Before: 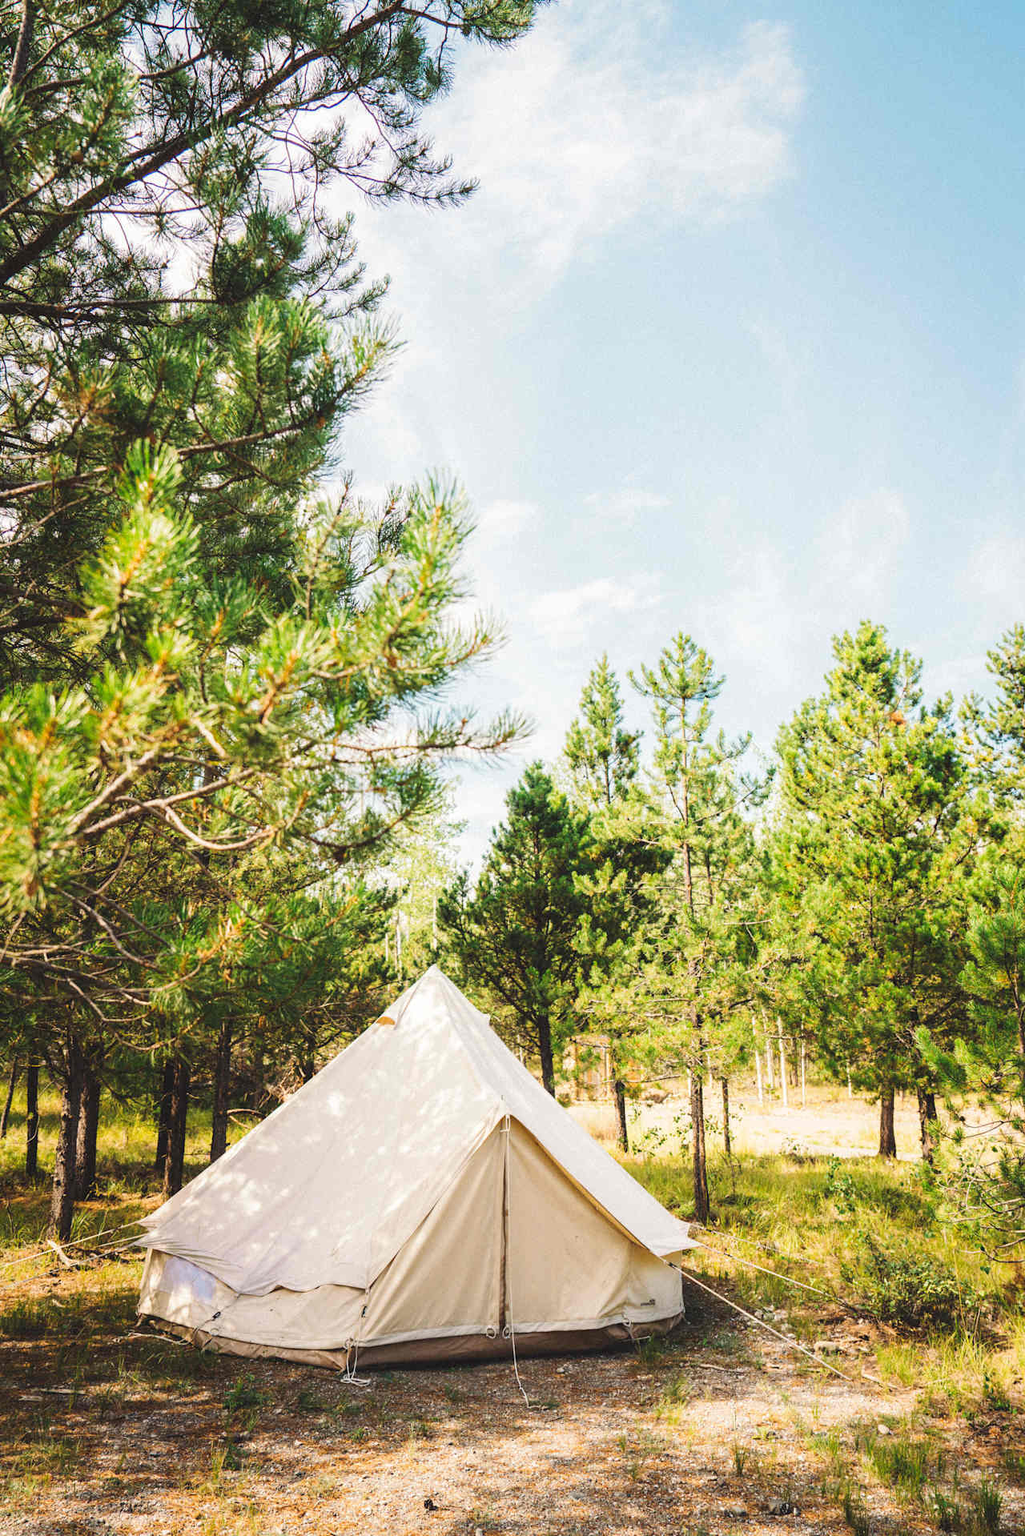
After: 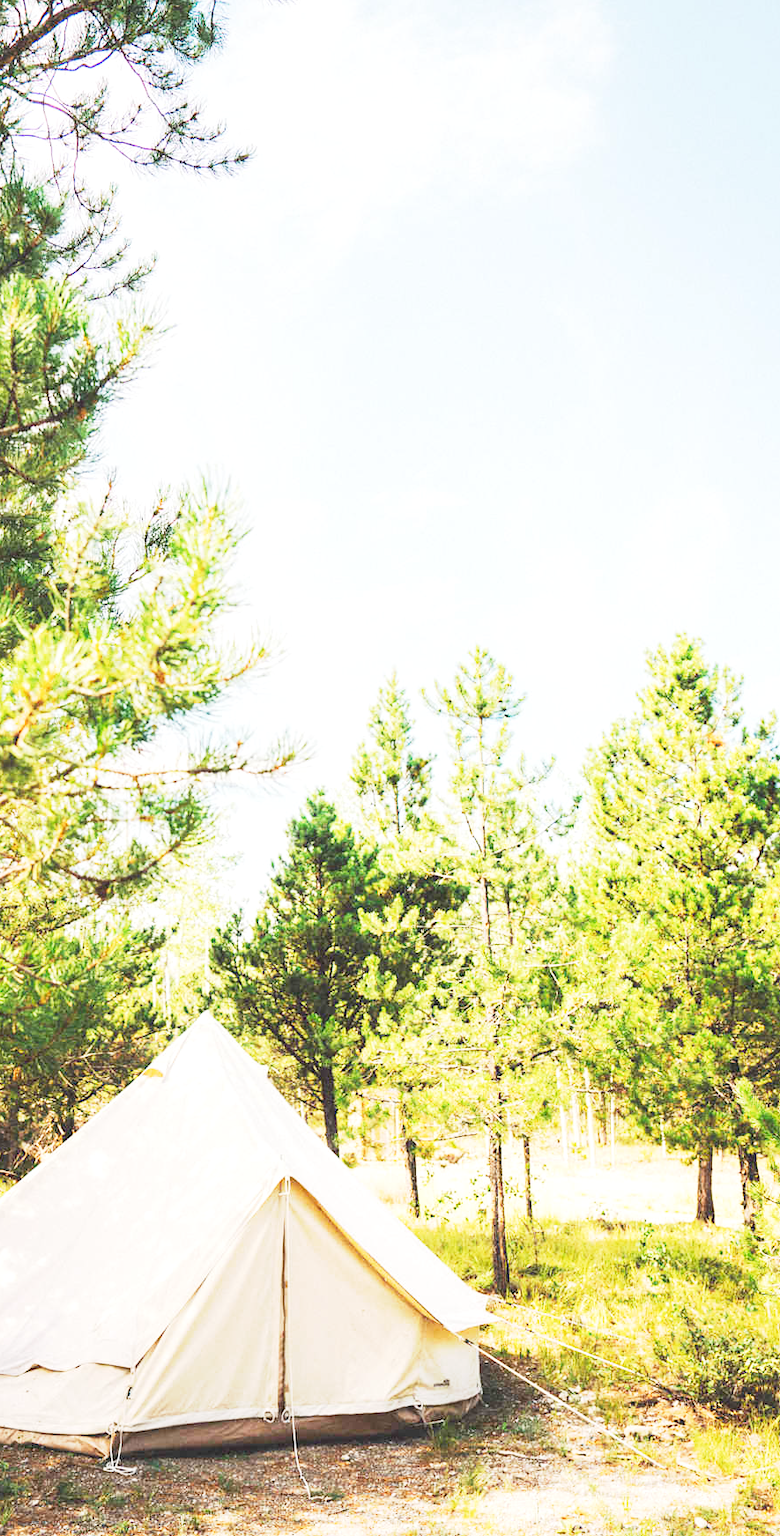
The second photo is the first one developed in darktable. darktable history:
crop and rotate: left 24.091%, top 3.124%, right 6.673%, bottom 6.017%
base curve: curves: ch0 [(0, 0) (0.088, 0.125) (0.176, 0.251) (0.354, 0.501) (0.613, 0.749) (1, 0.877)], preserve colors none
exposure: black level correction 0, exposure 0.947 EV, compensate highlight preservation false
